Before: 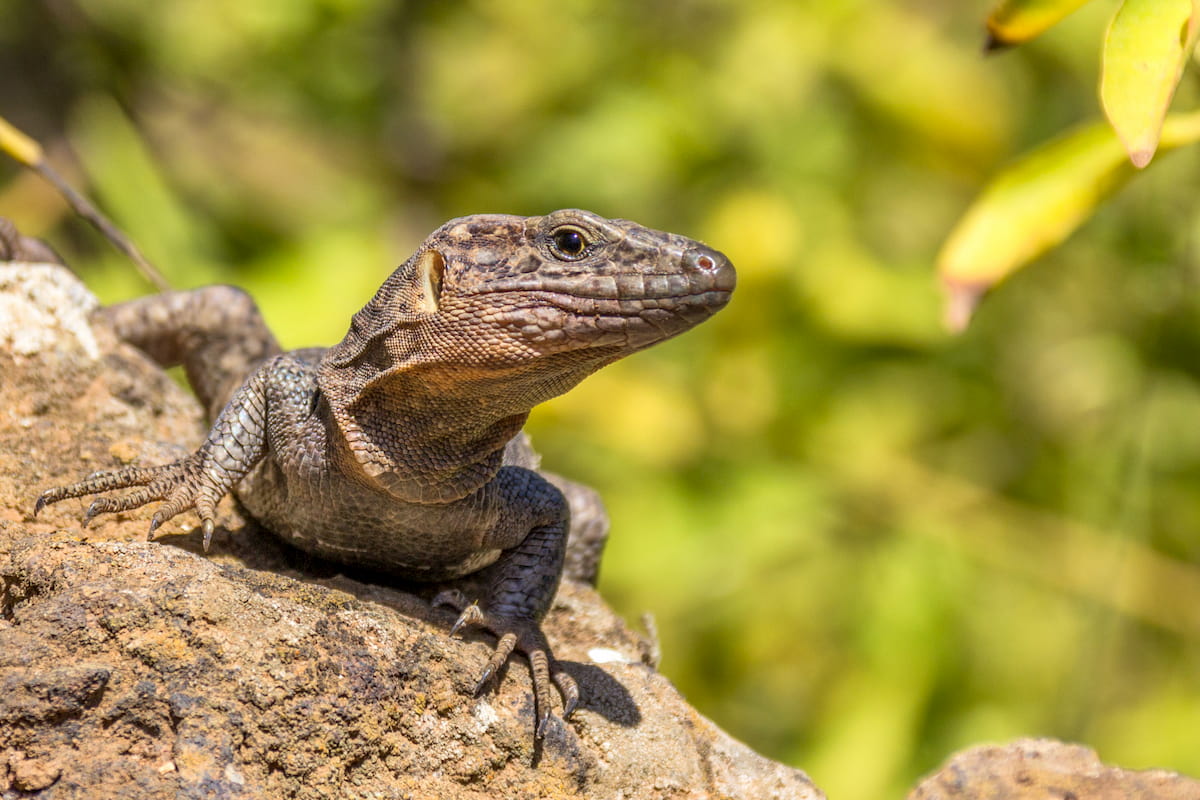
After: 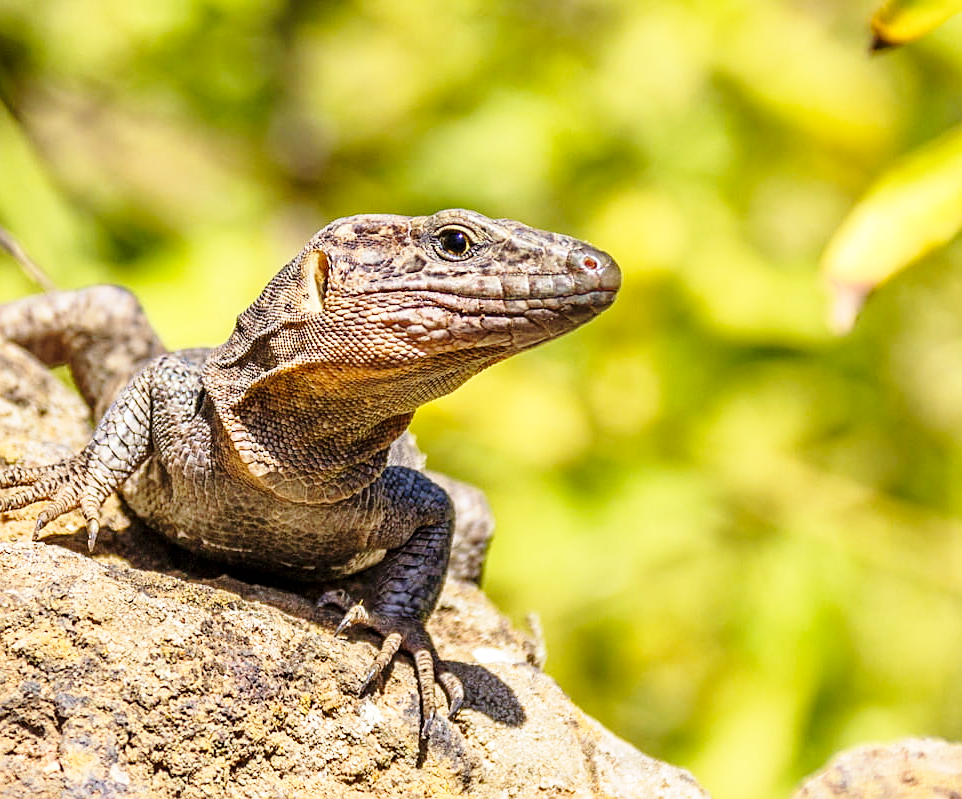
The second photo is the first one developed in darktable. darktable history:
crop and rotate: left 9.597%, right 10.195%
base curve: curves: ch0 [(0, 0) (0.028, 0.03) (0.121, 0.232) (0.46, 0.748) (0.859, 0.968) (1, 1)], preserve colors none
sharpen: on, module defaults
